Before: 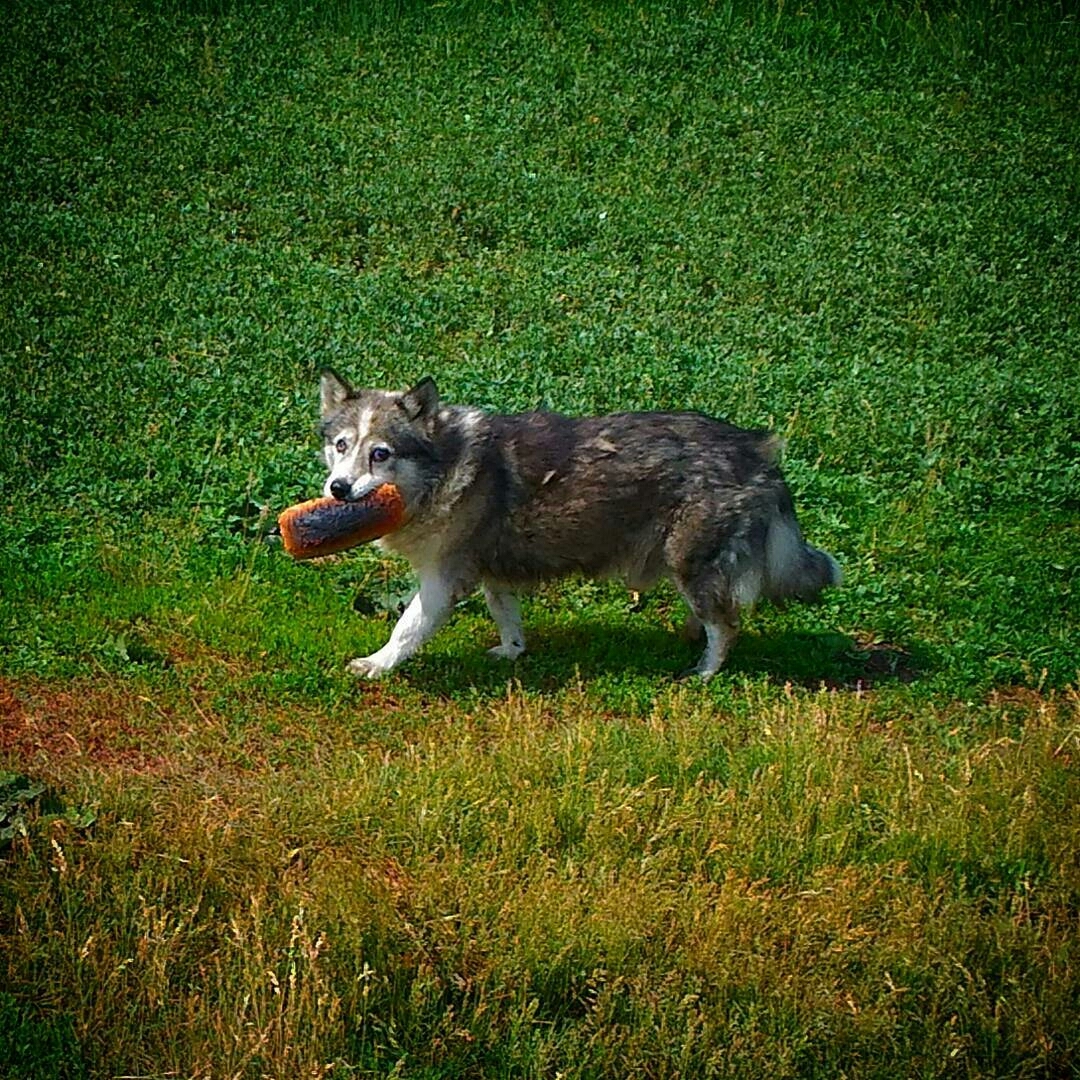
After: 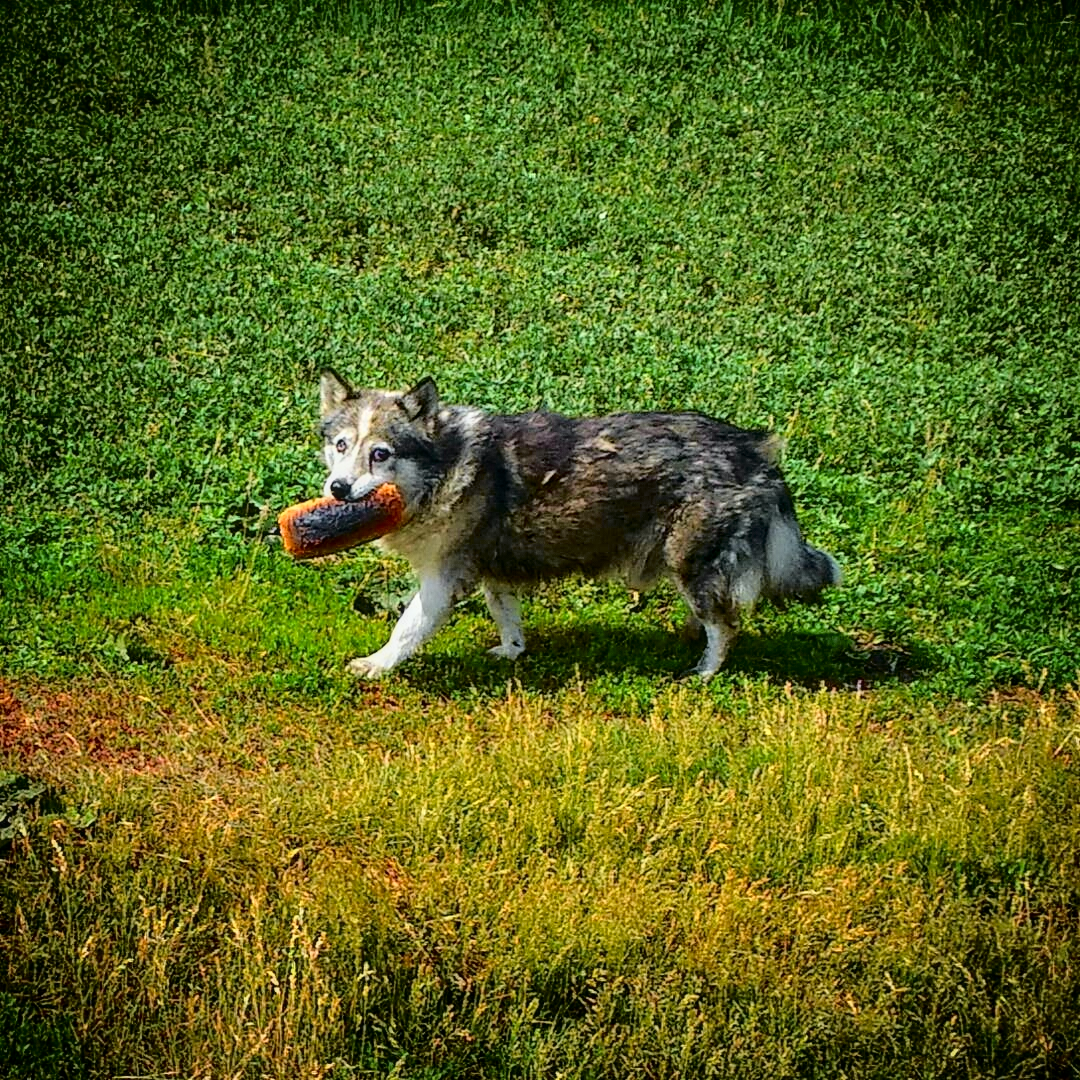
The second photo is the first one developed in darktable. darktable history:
tone curve: curves: ch0 [(0, 0.013) (0.129, 0.1) (0.291, 0.375) (0.46, 0.576) (0.667, 0.78) (0.851, 0.903) (0.997, 0.951)]; ch1 [(0, 0) (0.353, 0.344) (0.45, 0.46) (0.498, 0.495) (0.528, 0.531) (0.563, 0.566) (0.592, 0.609) (0.657, 0.672) (1, 1)]; ch2 [(0, 0) (0.333, 0.346) (0.375, 0.375) (0.427, 0.44) (0.5, 0.501) (0.505, 0.505) (0.544, 0.573) (0.576, 0.615) (0.612, 0.644) (0.66, 0.715) (1, 1)], color space Lab, independent channels, preserve colors none
local contrast: on, module defaults
